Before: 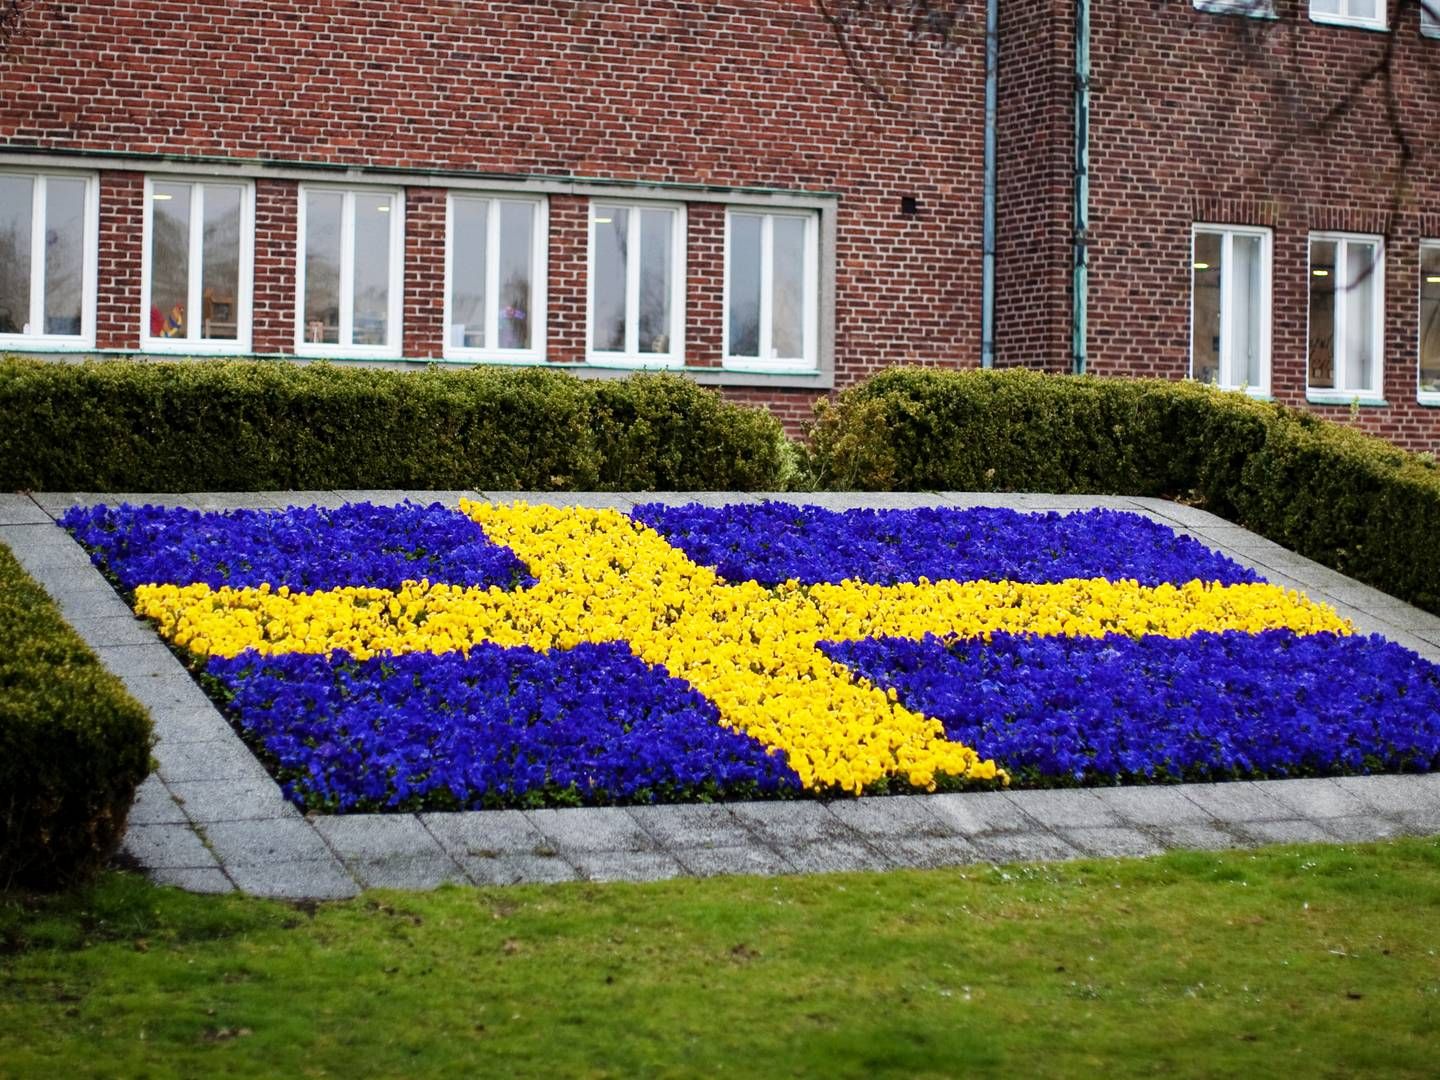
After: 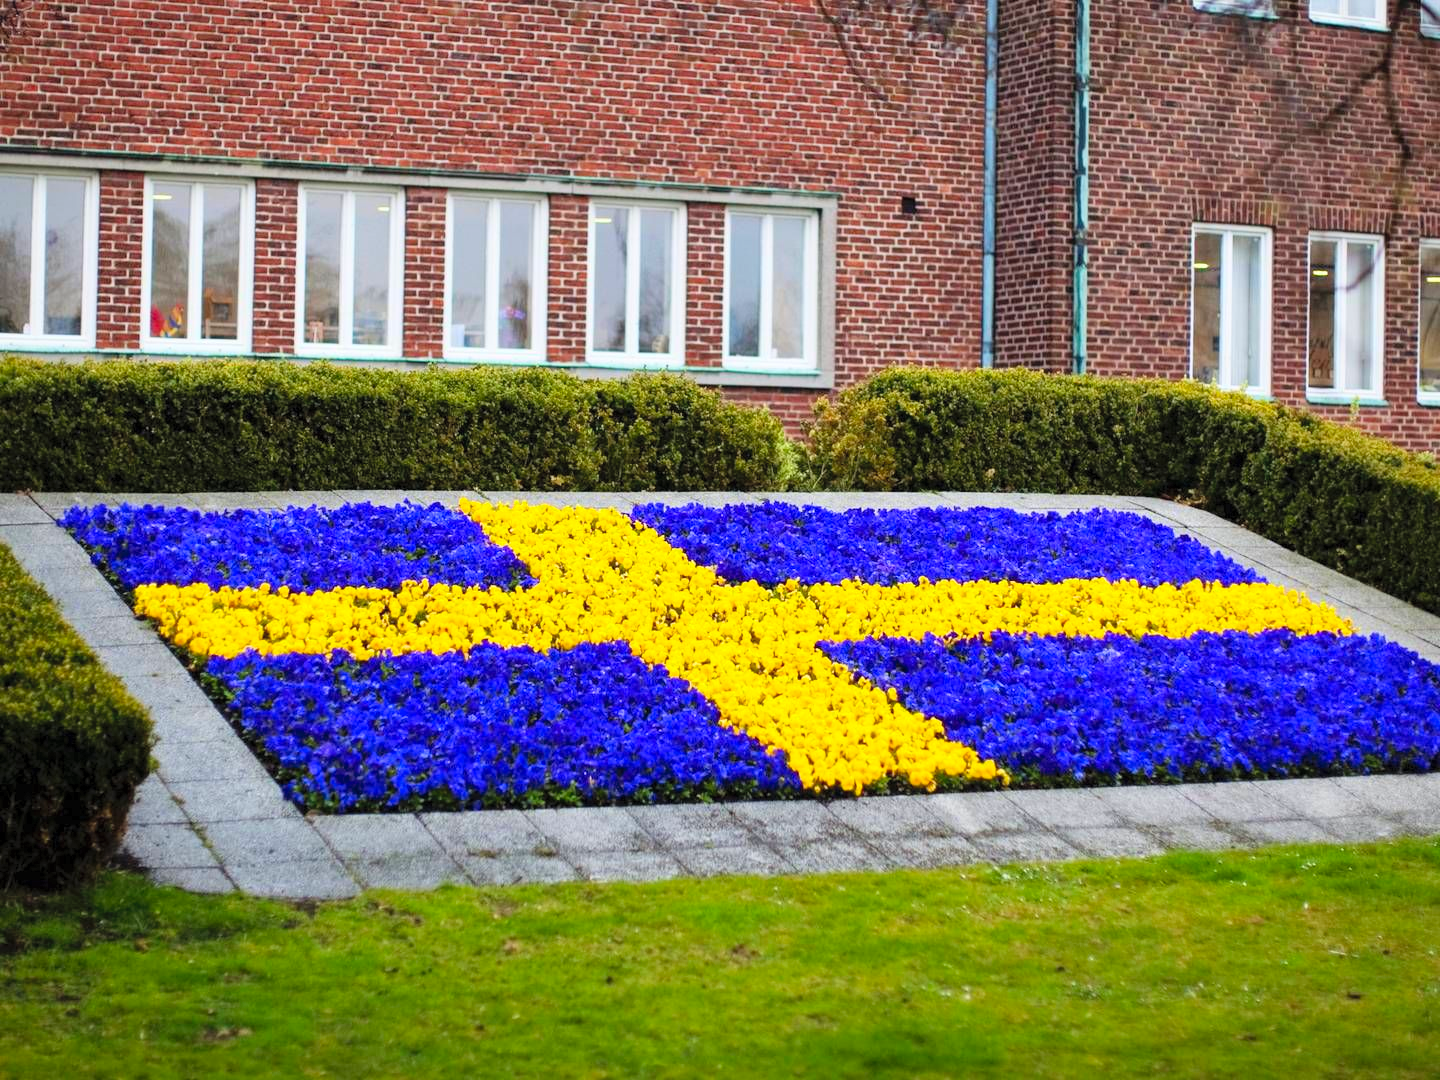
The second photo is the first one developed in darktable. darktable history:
contrast brightness saturation: contrast 0.07, brightness 0.18, saturation 0.4
white balance: emerald 1
